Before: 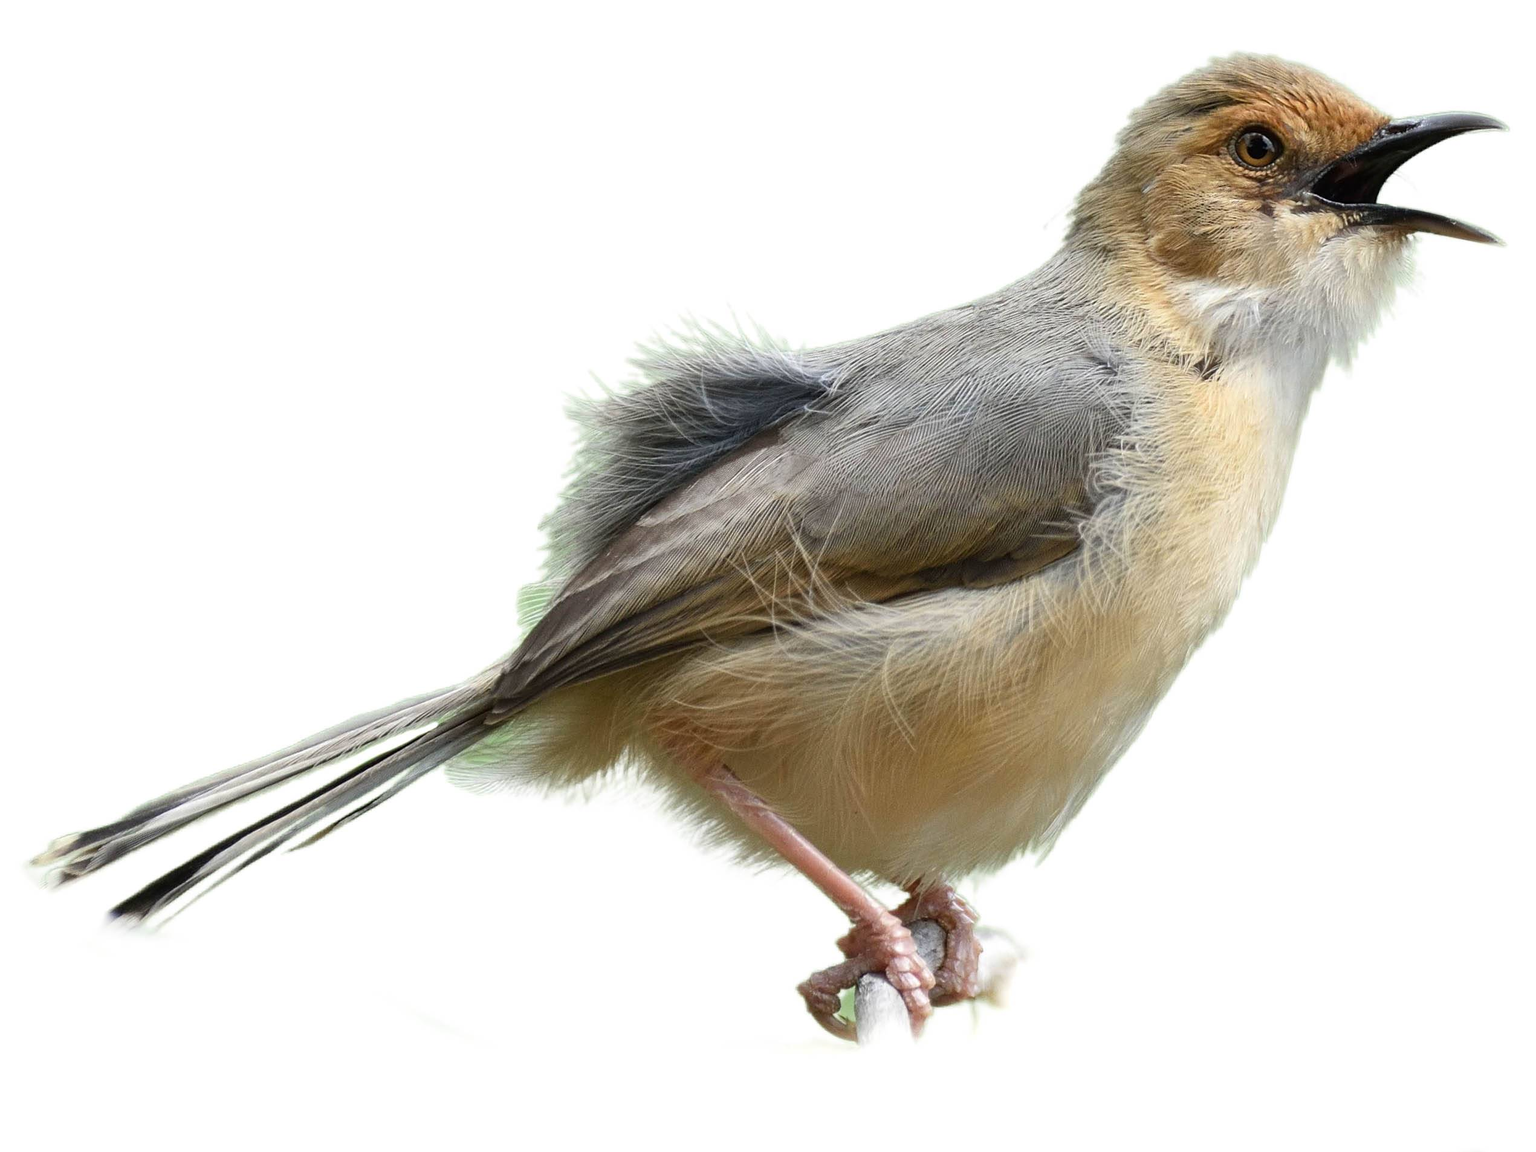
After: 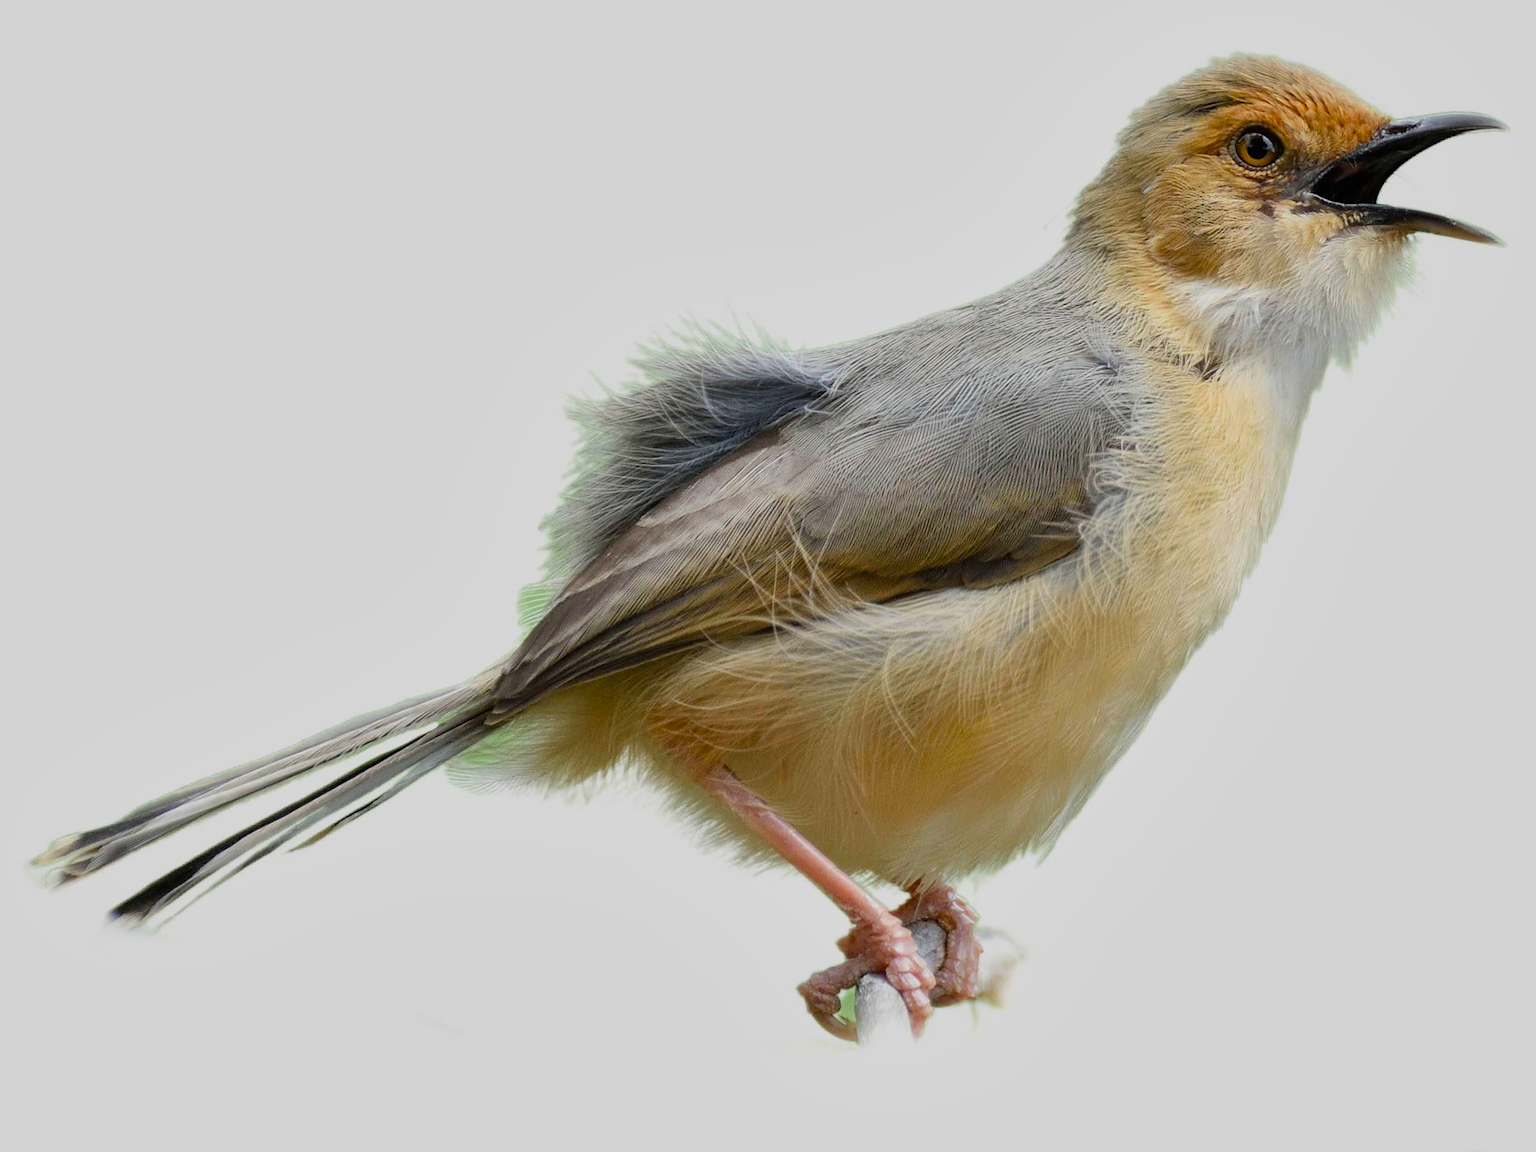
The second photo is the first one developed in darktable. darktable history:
shadows and highlights: shadows 8.79, white point adjustment 1, highlights -39.26
filmic rgb: black relative exposure -16 EV, white relative exposure 4.02 EV, target black luminance 0%, hardness 7.57, latitude 72.43%, contrast 0.898, highlights saturation mix 10.84%, shadows ↔ highlights balance -0.371%, color science v5 (2021), contrast in shadows safe, contrast in highlights safe
